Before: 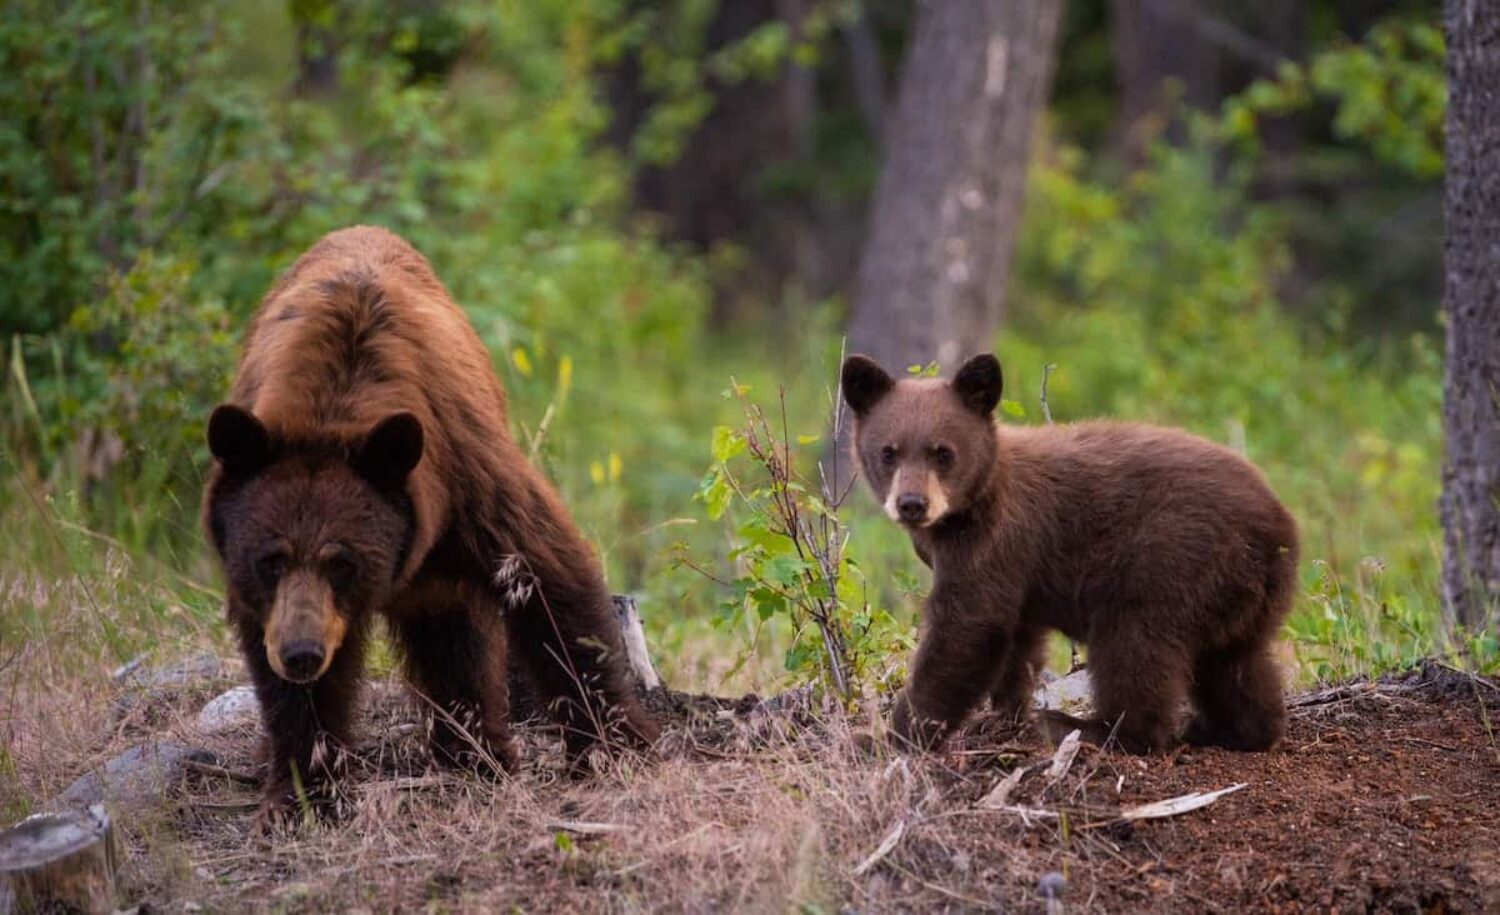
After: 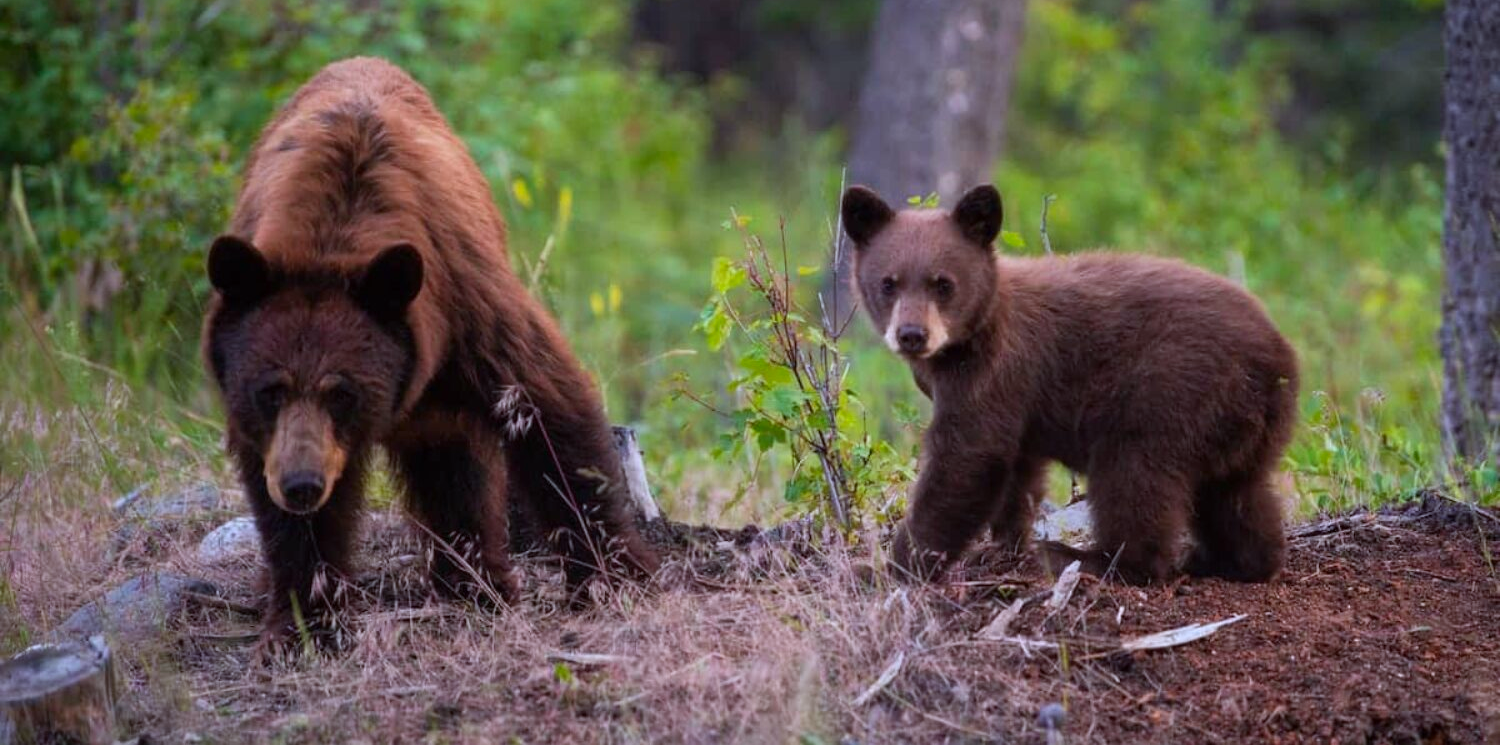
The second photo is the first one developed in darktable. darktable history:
crop and rotate: top 18.507%
color calibration: output R [0.972, 0.068, -0.094, 0], output G [-0.178, 1.216, -0.086, 0], output B [0.095, -0.136, 0.98, 0], illuminant custom, x 0.371, y 0.381, temperature 4283.16 K
